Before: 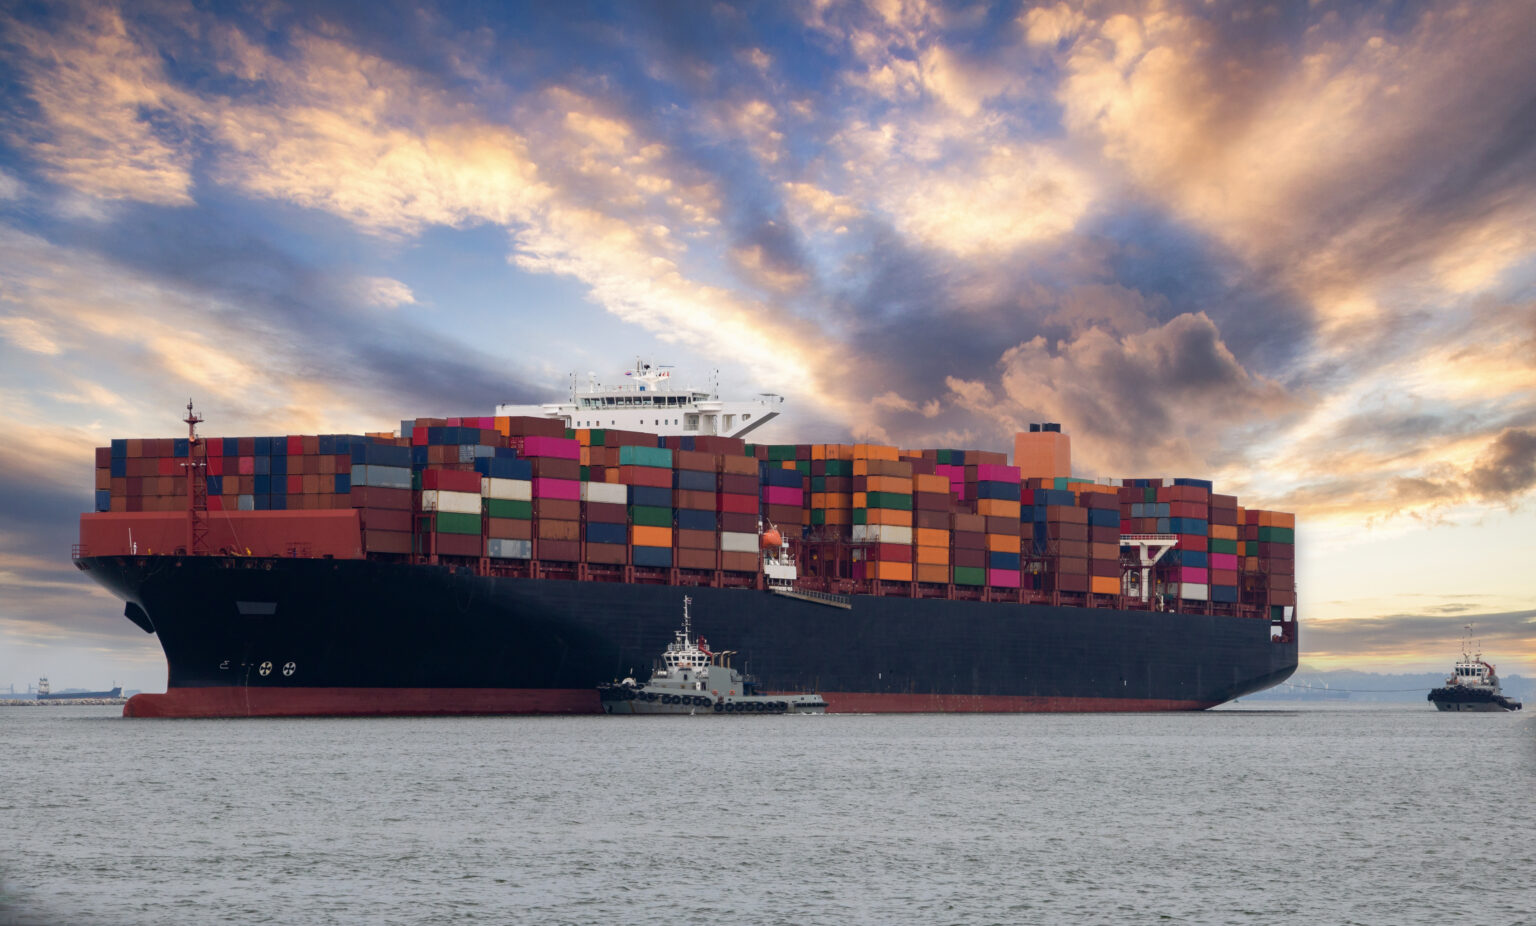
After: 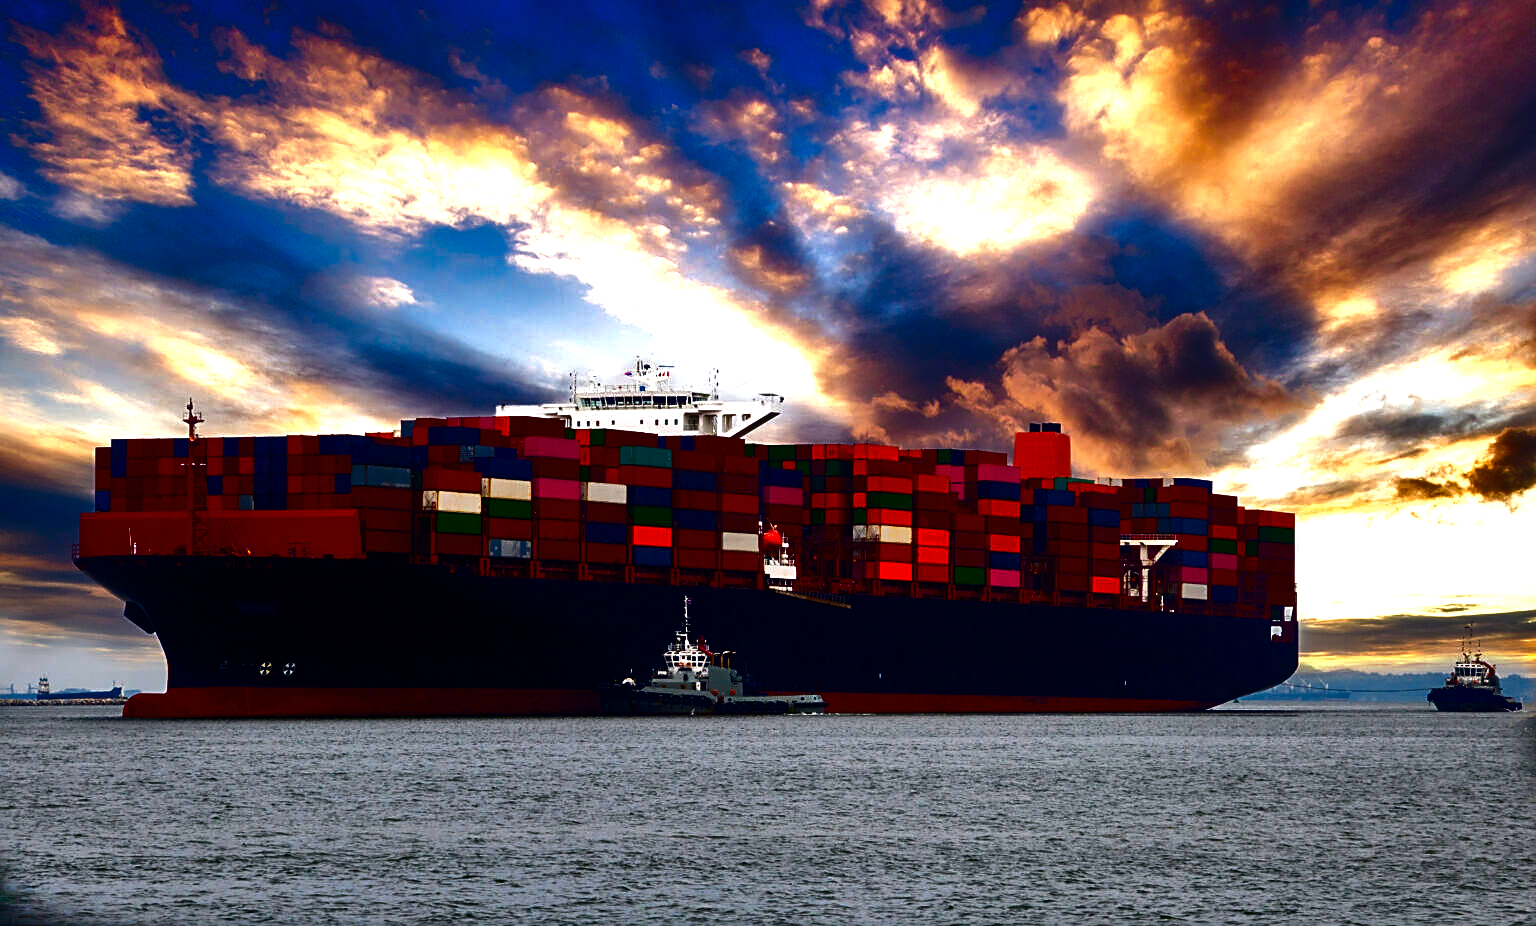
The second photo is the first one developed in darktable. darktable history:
sharpen: on, module defaults
tone equalizer: -8 EV -0.762 EV, -7 EV -0.689 EV, -6 EV -0.637 EV, -5 EV -0.418 EV, -3 EV 0.365 EV, -2 EV 0.6 EV, -1 EV 0.679 EV, +0 EV 0.743 EV, edges refinement/feathering 500, mask exposure compensation -1.57 EV, preserve details no
contrast brightness saturation: brightness -0.985, saturation 0.997
shadows and highlights: low approximation 0.01, soften with gaussian
